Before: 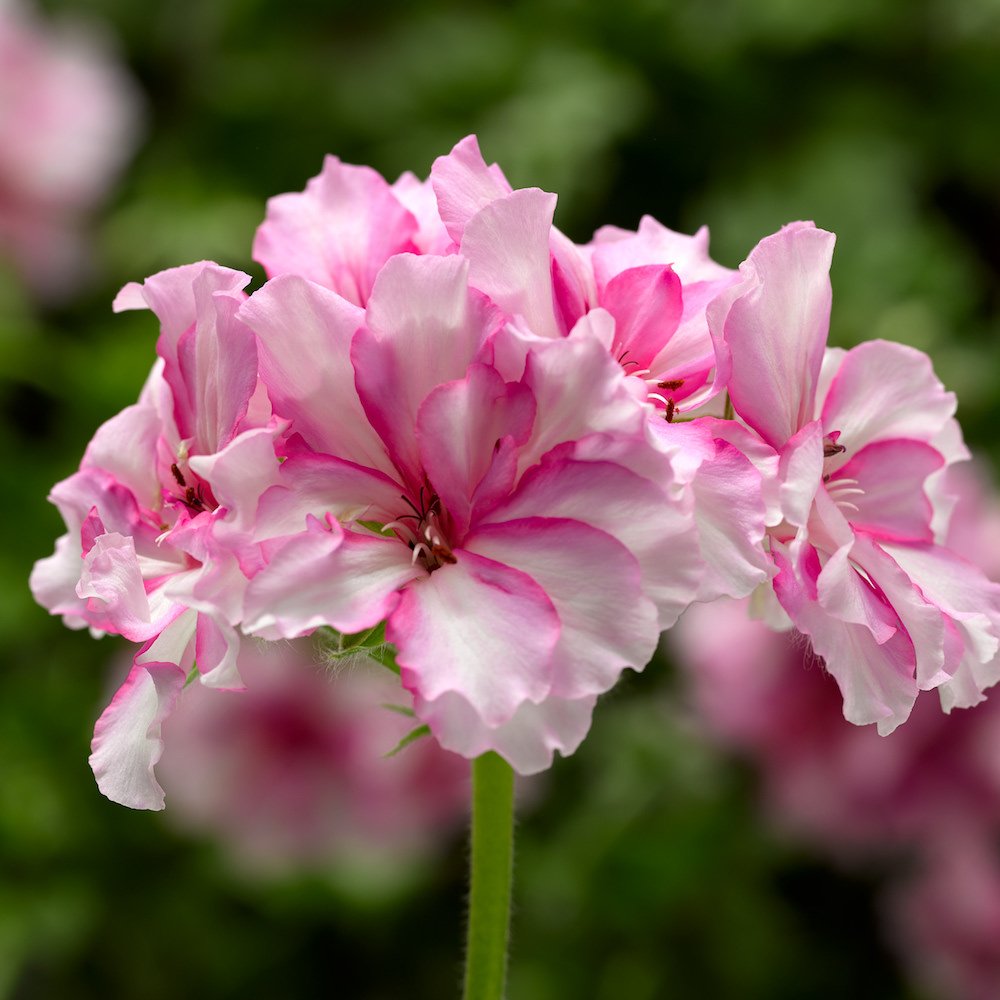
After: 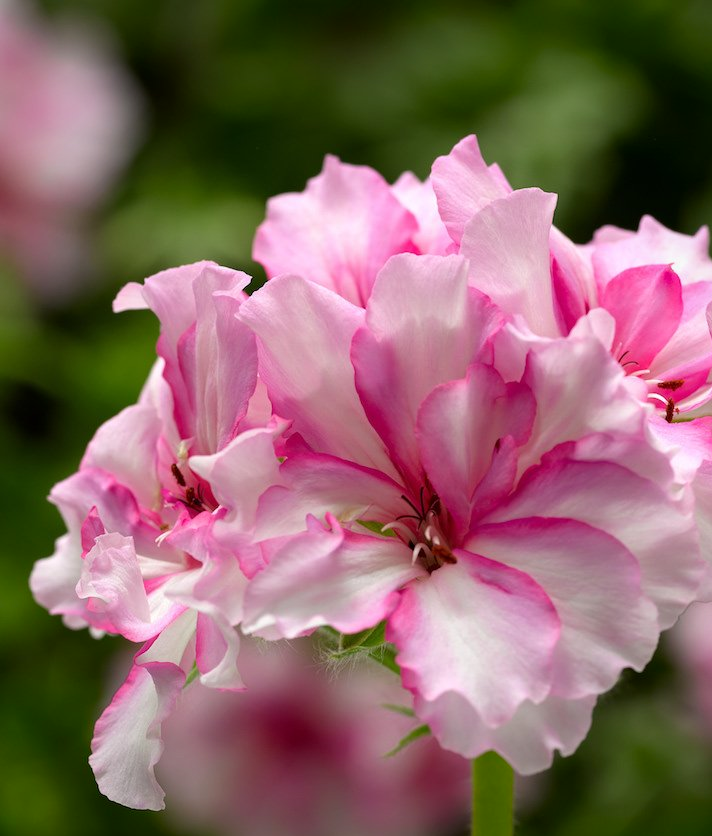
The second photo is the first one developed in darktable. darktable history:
crop: right 28.73%, bottom 16.317%
vignetting: fall-off start 90.05%, fall-off radius 39.08%, brightness -0.233, saturation 0.145, width/height ratio 1.215, shape 1.3
